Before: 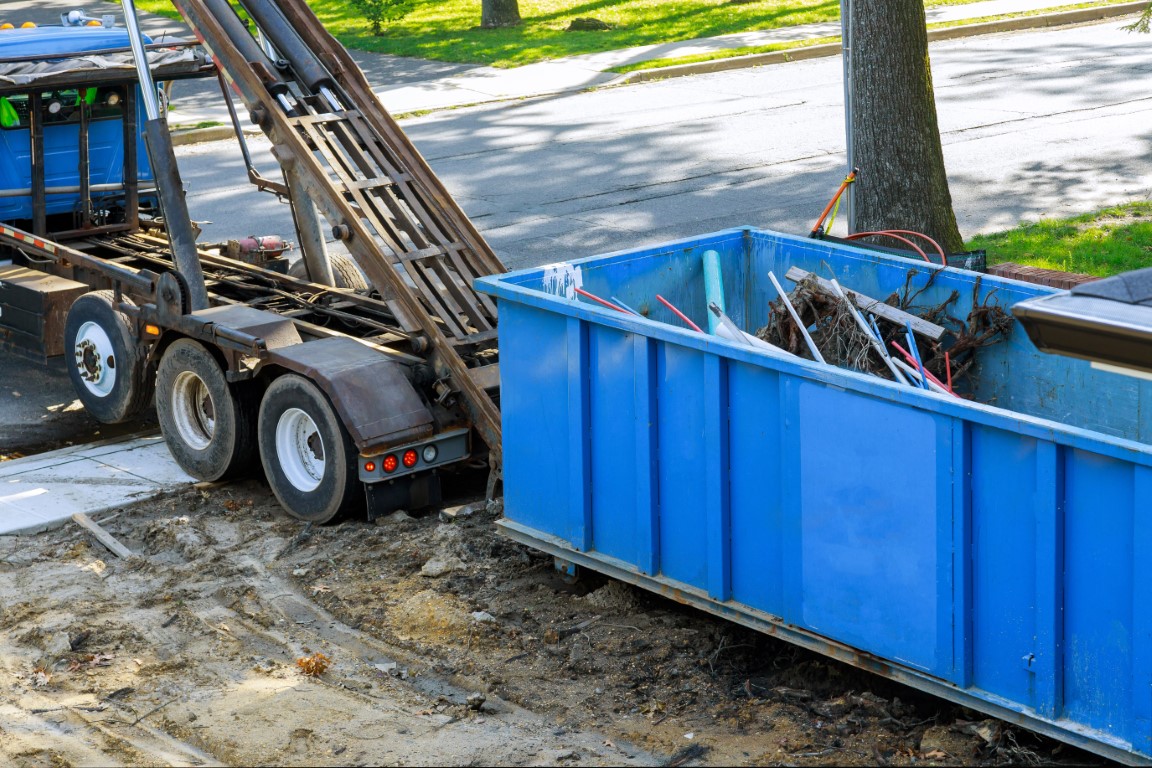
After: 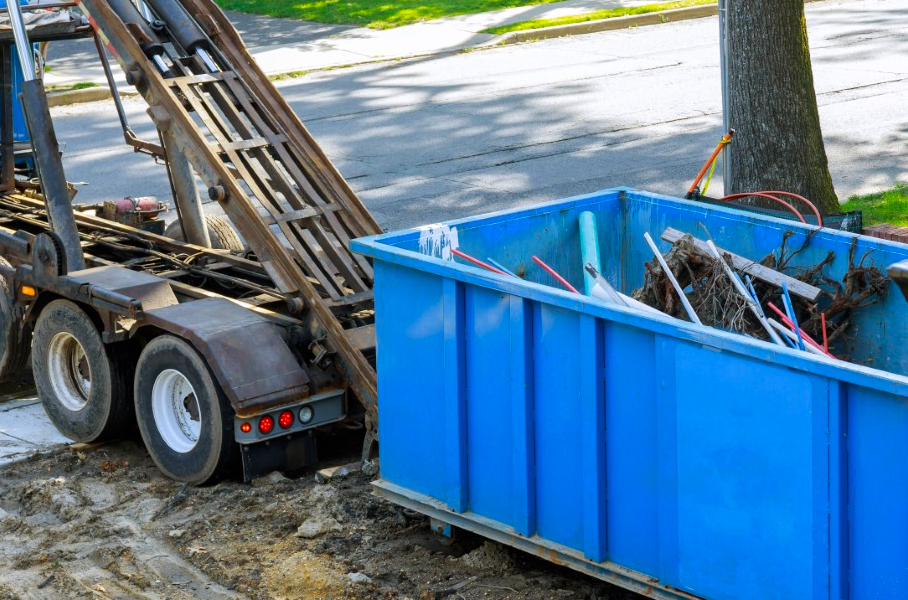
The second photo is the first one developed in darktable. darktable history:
crop and rotate: left 10.77%, top 5.1%, right 10.41%, bottom 16.76%
contrast brightness saturation: saturation 0.13
